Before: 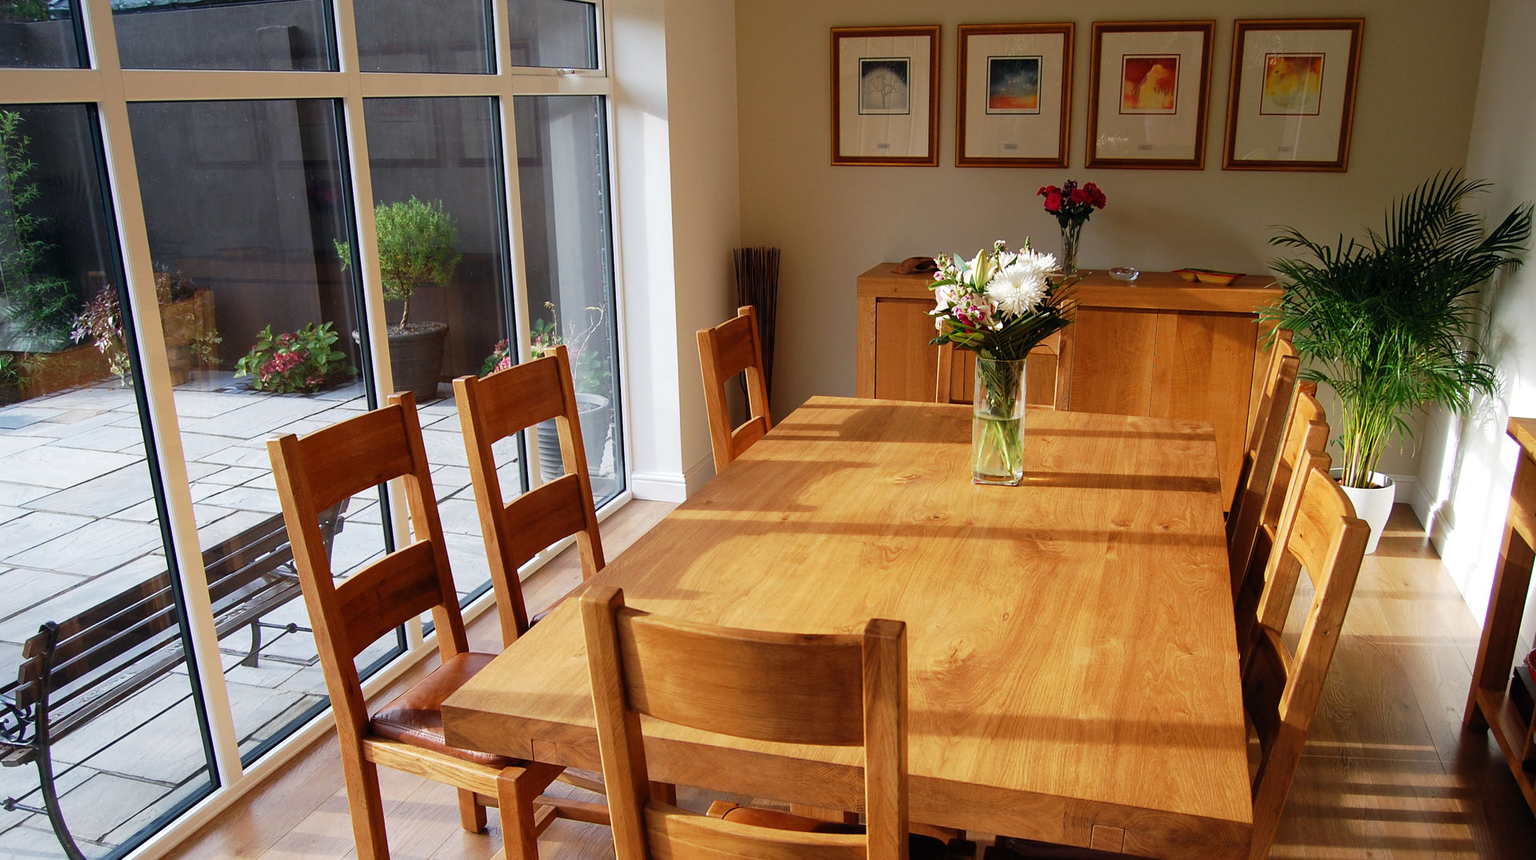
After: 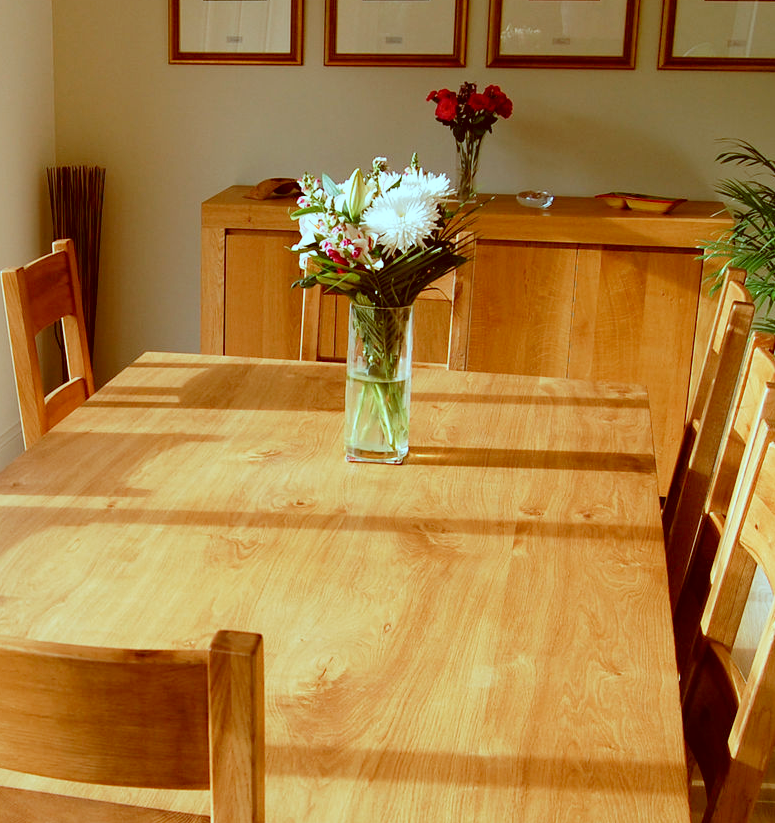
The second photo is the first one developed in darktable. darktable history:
crop: left 45.345%, top 13.322%, right 14.248%, bottom 10.028%
exposure: exposure 0.584 EV, compensate exposure bias true, compensate highlight preservation false
color correction: highlights a* -15.03, highlights b* -15.94, shadows a* 10.87, shadows b* 29.09
filmic rgb: black relative exposure -15.13 EV, white relative exposure 3 EV, target black luminance 0%, hardness 9.26, latitude 98.25%, contrast 0.913, shadows ↔ highlights balance 0.426%, preserve chrominance no, color science v5 (2021), contrast in shadows safe, contrast in highlights safe
